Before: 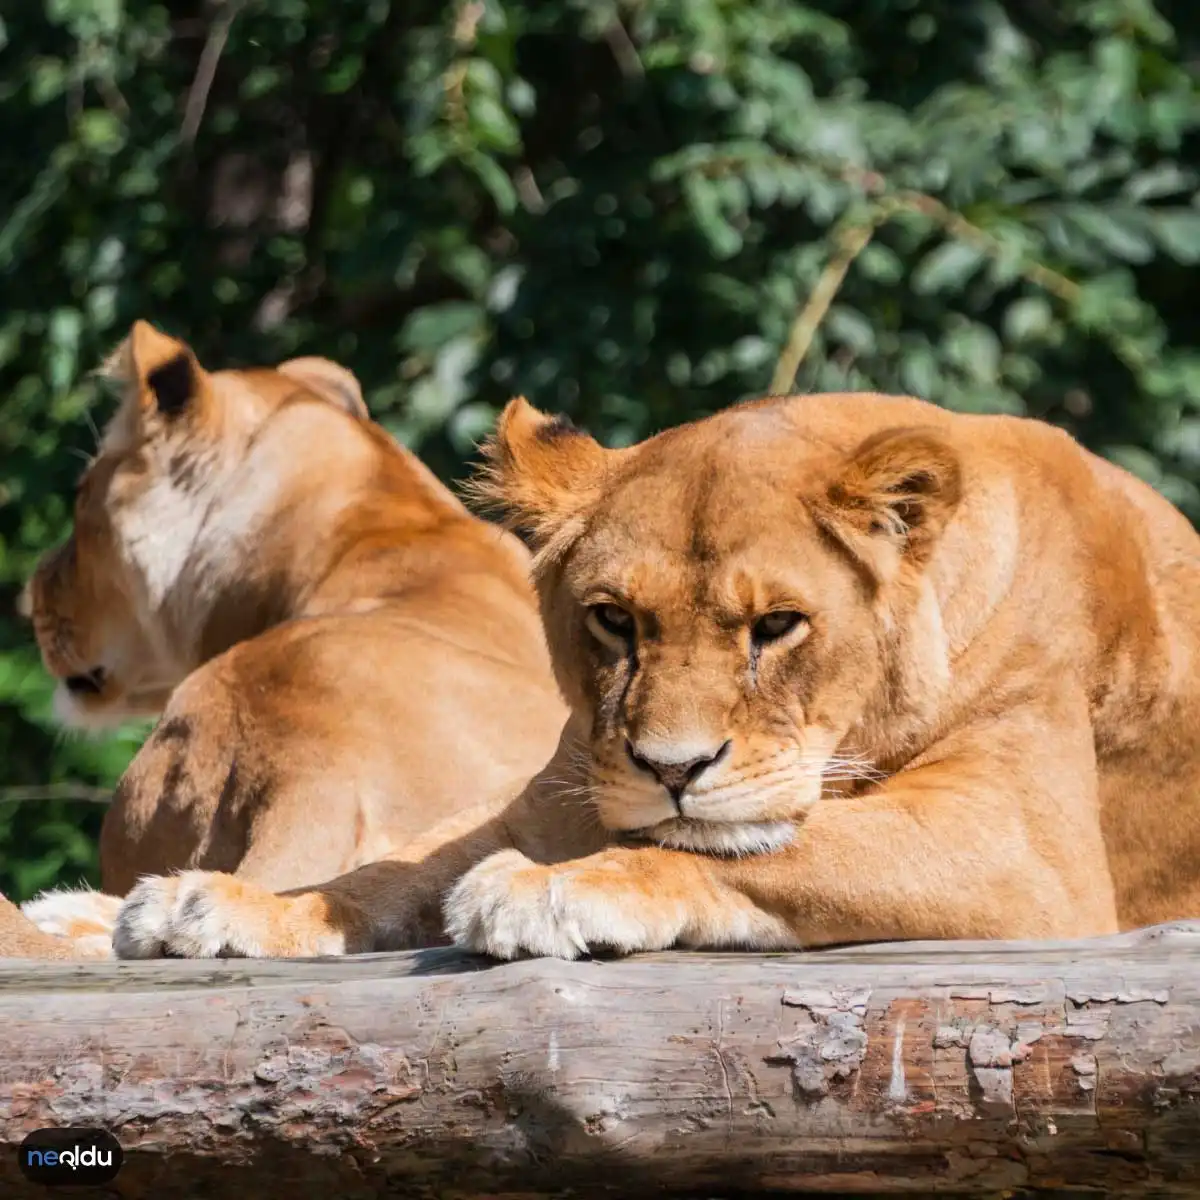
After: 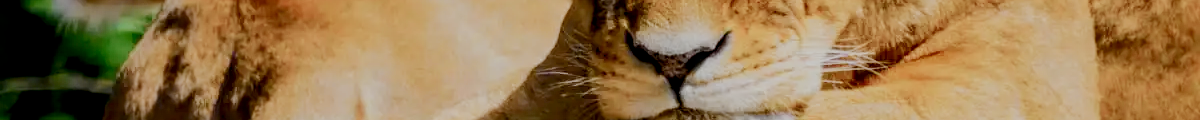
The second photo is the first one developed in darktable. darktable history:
local contrast: on, module defaults
filmic rgb: middle gray luminance 30%, black relative exposure -9 EV, white relative exposure 7 EV, threshold 6 EV, target black luminance 0%, hardness 2.94, latitude 2.04%, contrast 0.963, highlights saturation mix 5%, shadows ↔ highlights balance 12.16%, add noise in highlights 0, preserve chrominance no, color science v3 (2019), use custom middle-gray values true, iterations of high-quality reconstruction 0, contrast in highlights soft, enable highlight reconstruction true
crop and rotate: top 59.084%, bottom 30.916%
tone curve: curves: ch0 [(0, 0) (0.037, 0.011) (0.131, 0.108) (0.279, 0.279) (0.476, 0.554) (0.617, 0.693) (0.704, 0.77) (0.813, 0.852) (0.916, 0.924) (1, 0.993)]; ch1 [(0, 0) (0.318, 0.278) (0.444, 0.427) (0.493, 0.492) (0.508, 0.502) (0.534, 0.531) (0.562, 0.571) (0.626, 0.667) (0.746, 0.764) (1, 1)]; ch2 [(0, 0) (0.316, 0.292) (0.381, 0.37) (0.423, 0.448) (0.476, 0.492) (0.502, 0.498) (0.522, 0.518) (0.533, 0.532) (0.586, 0.631) (0.634, 0.663) (0.7, 0.7) (0.861, 0.808) (1, 0.951)], color space Lab, independent channels, preserve colors none
